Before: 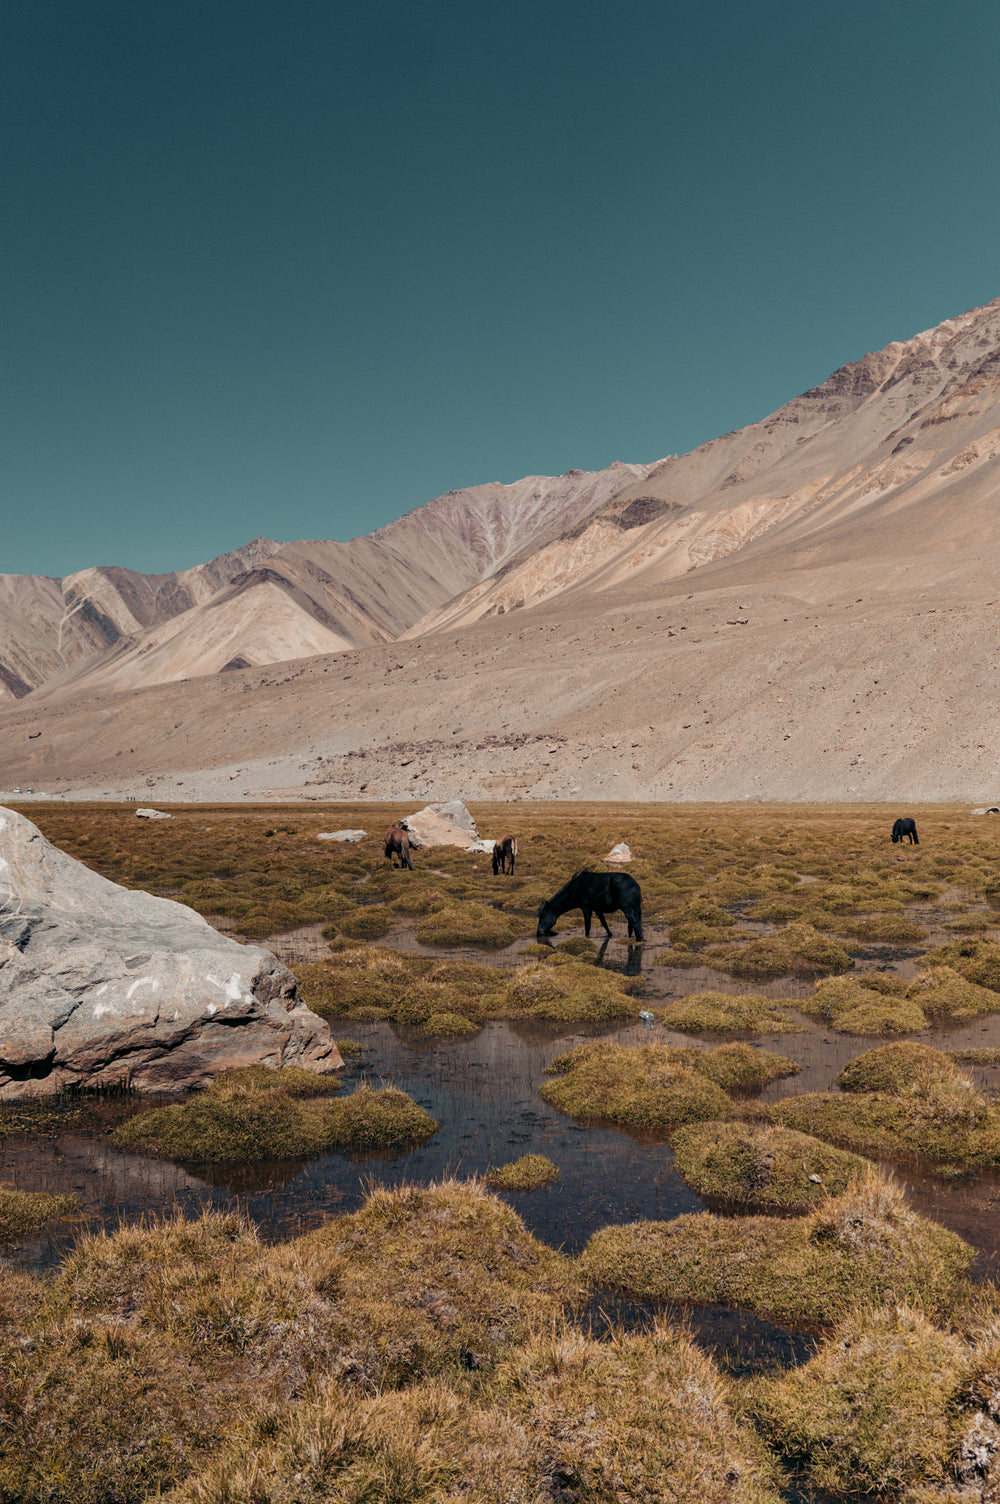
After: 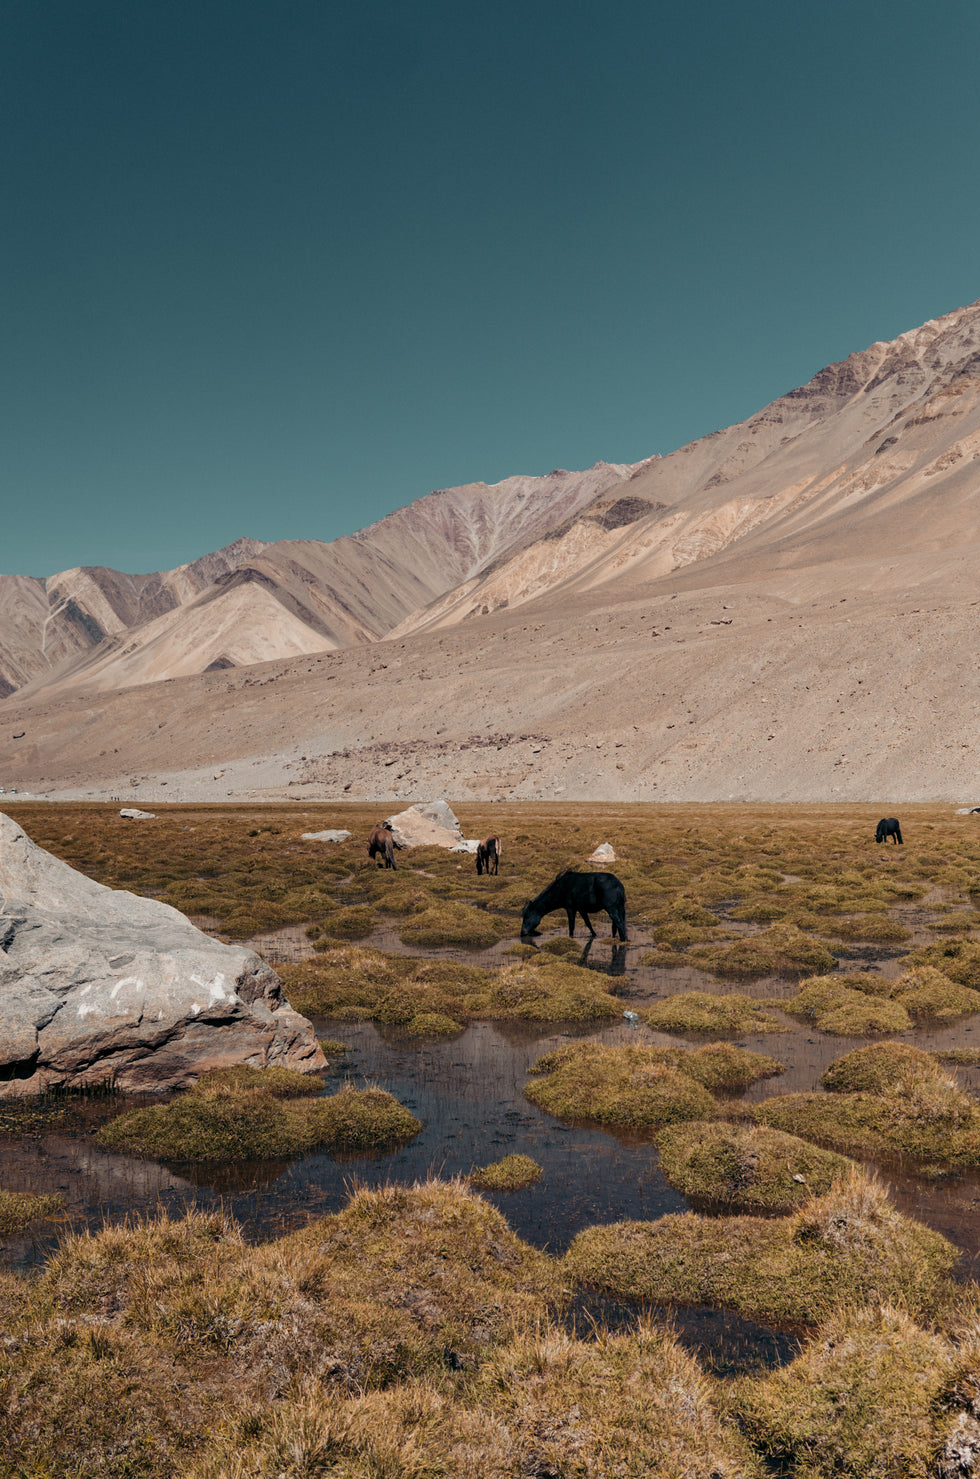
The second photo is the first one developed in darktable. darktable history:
crop: left 1.647%, right 0.282%, bottom 1.619%
